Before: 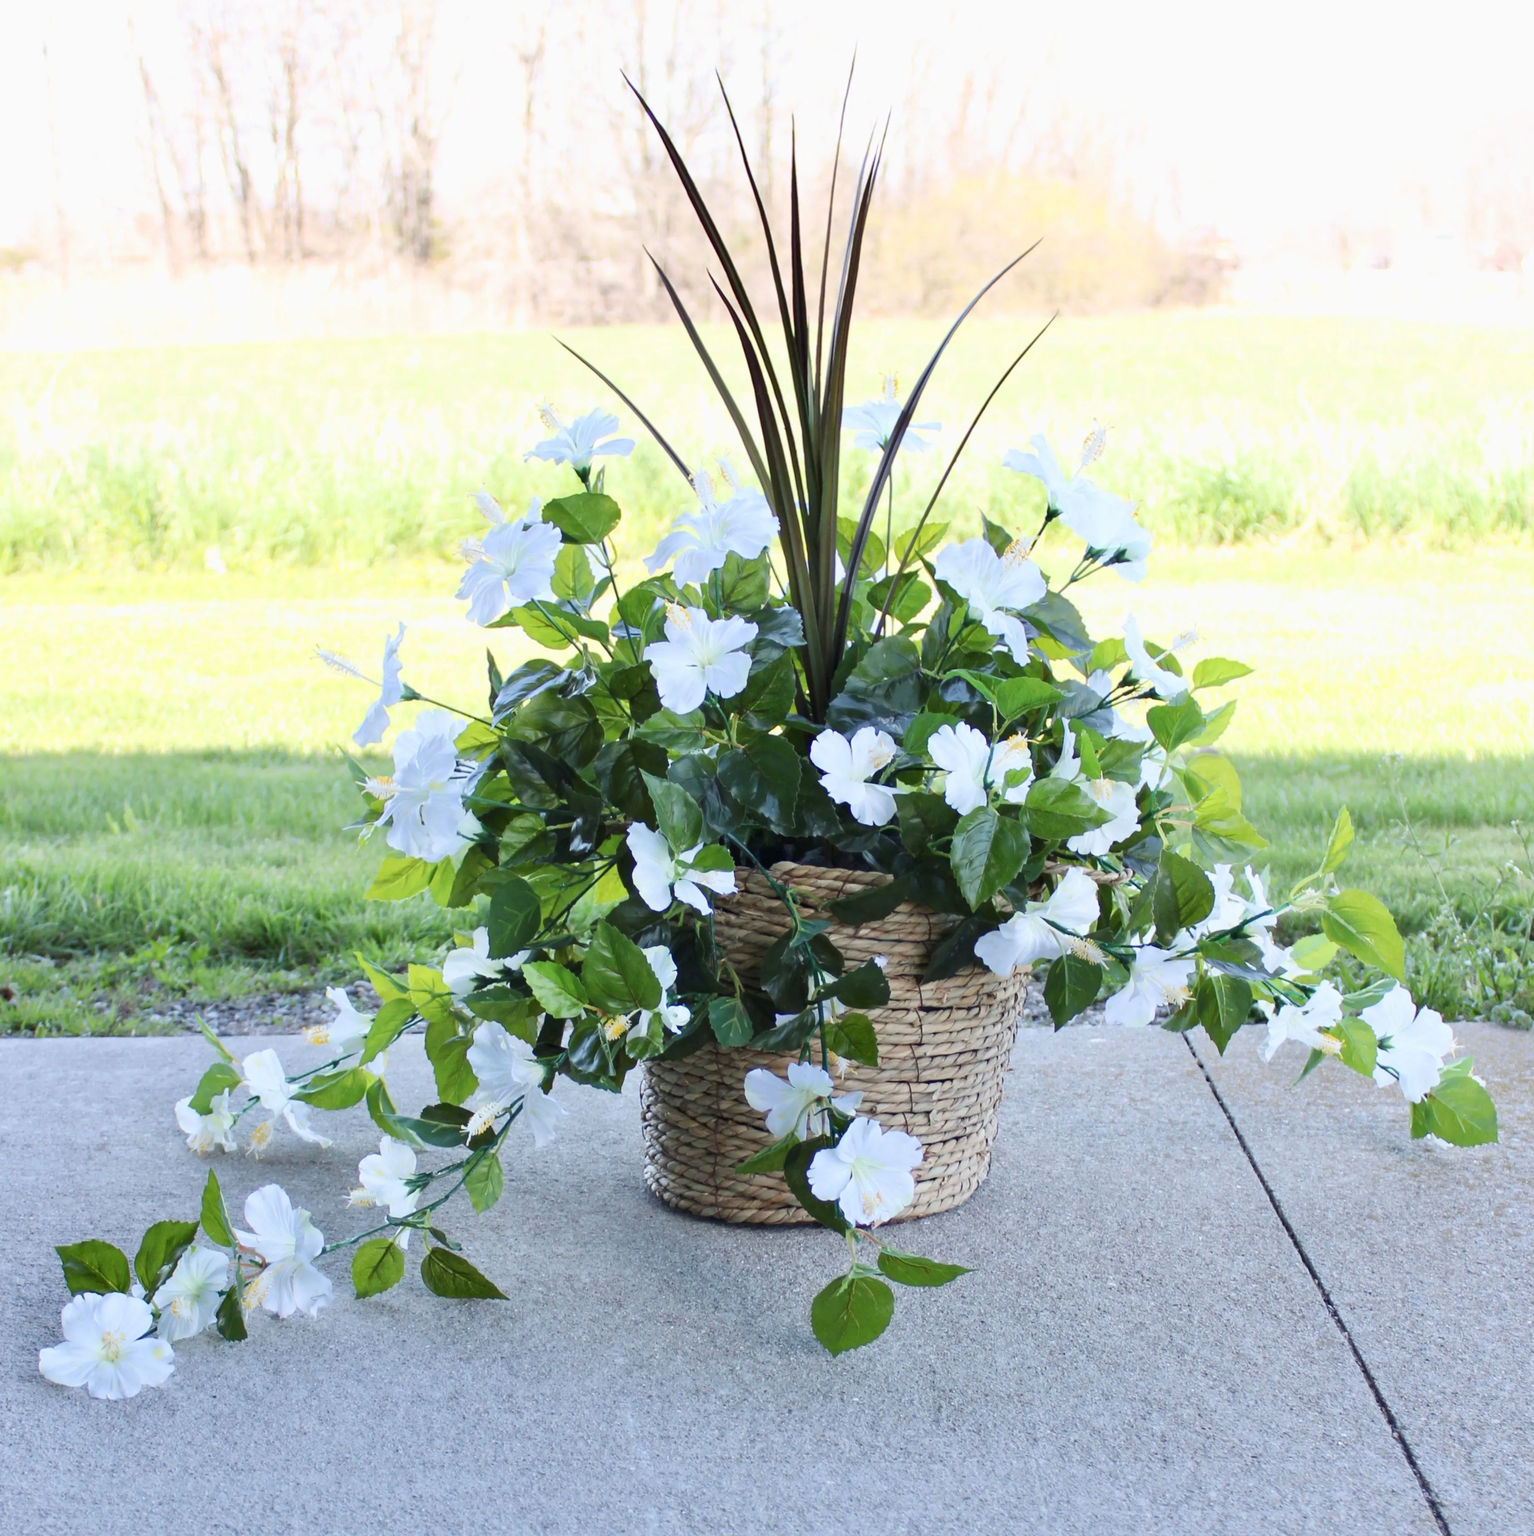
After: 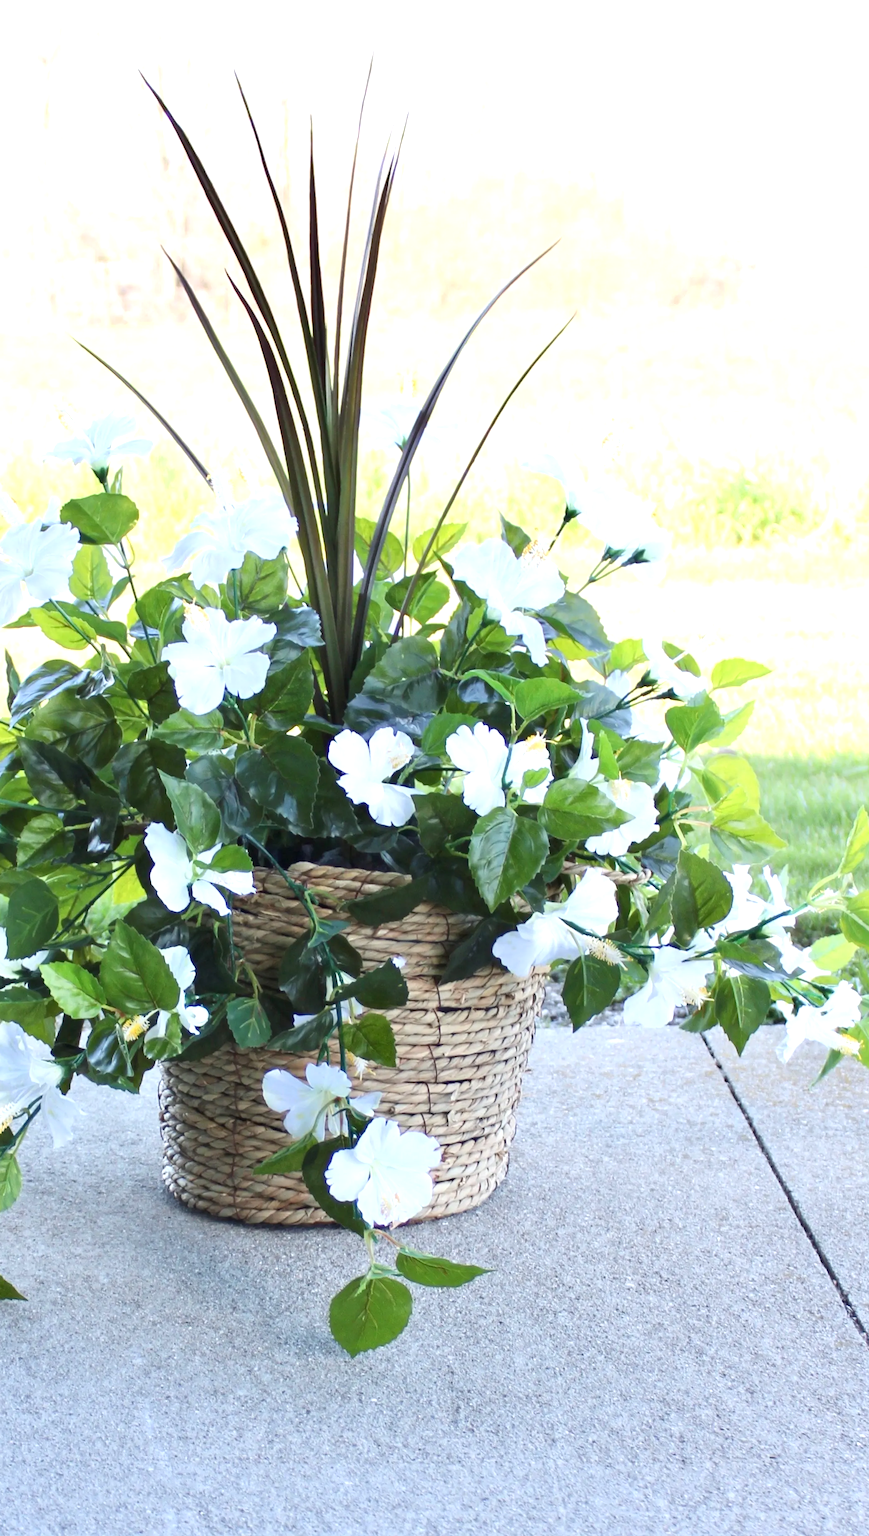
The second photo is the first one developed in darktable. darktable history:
exposure: black level correction 0, exposure 0.5 EV, compensate exposure bias true, compensate highlight preservation false
crop: left 31.458%, top 0%, right 11.876%
